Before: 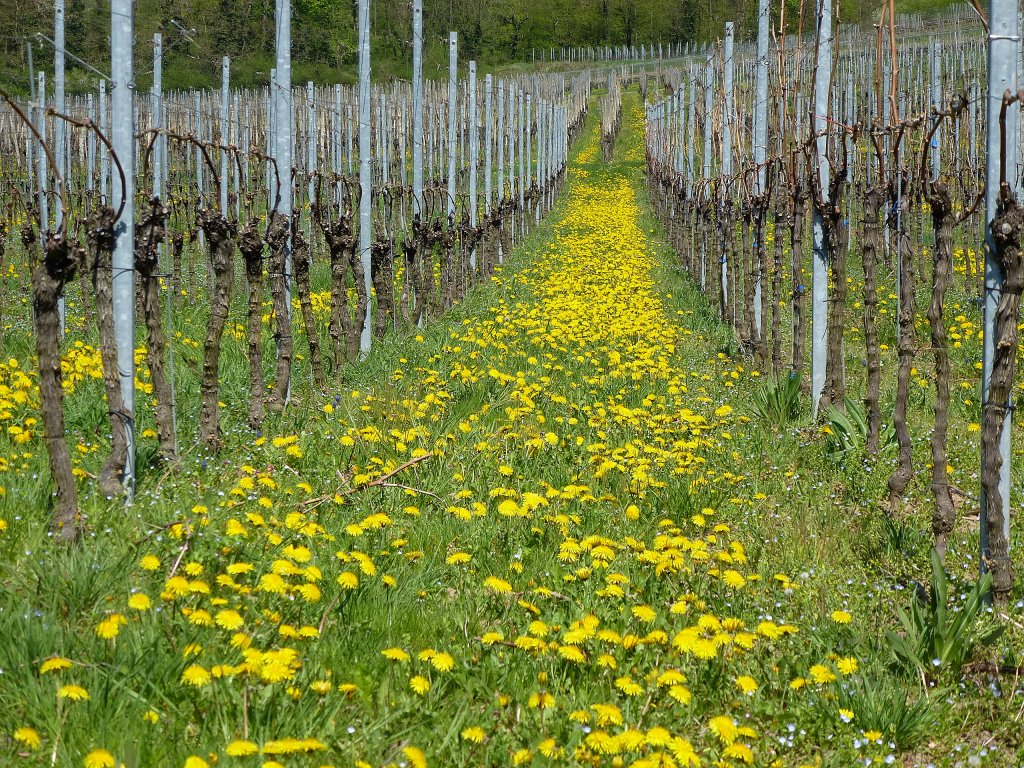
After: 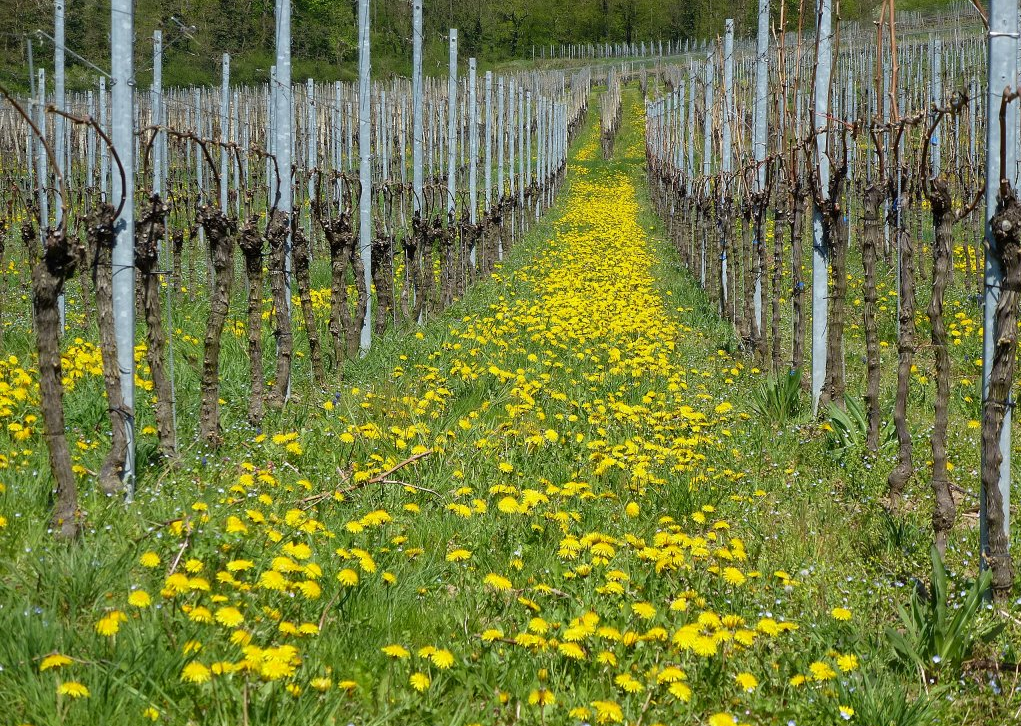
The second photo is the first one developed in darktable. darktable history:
crop: top 0.414%, right 0.264%, bottom 5.01%
